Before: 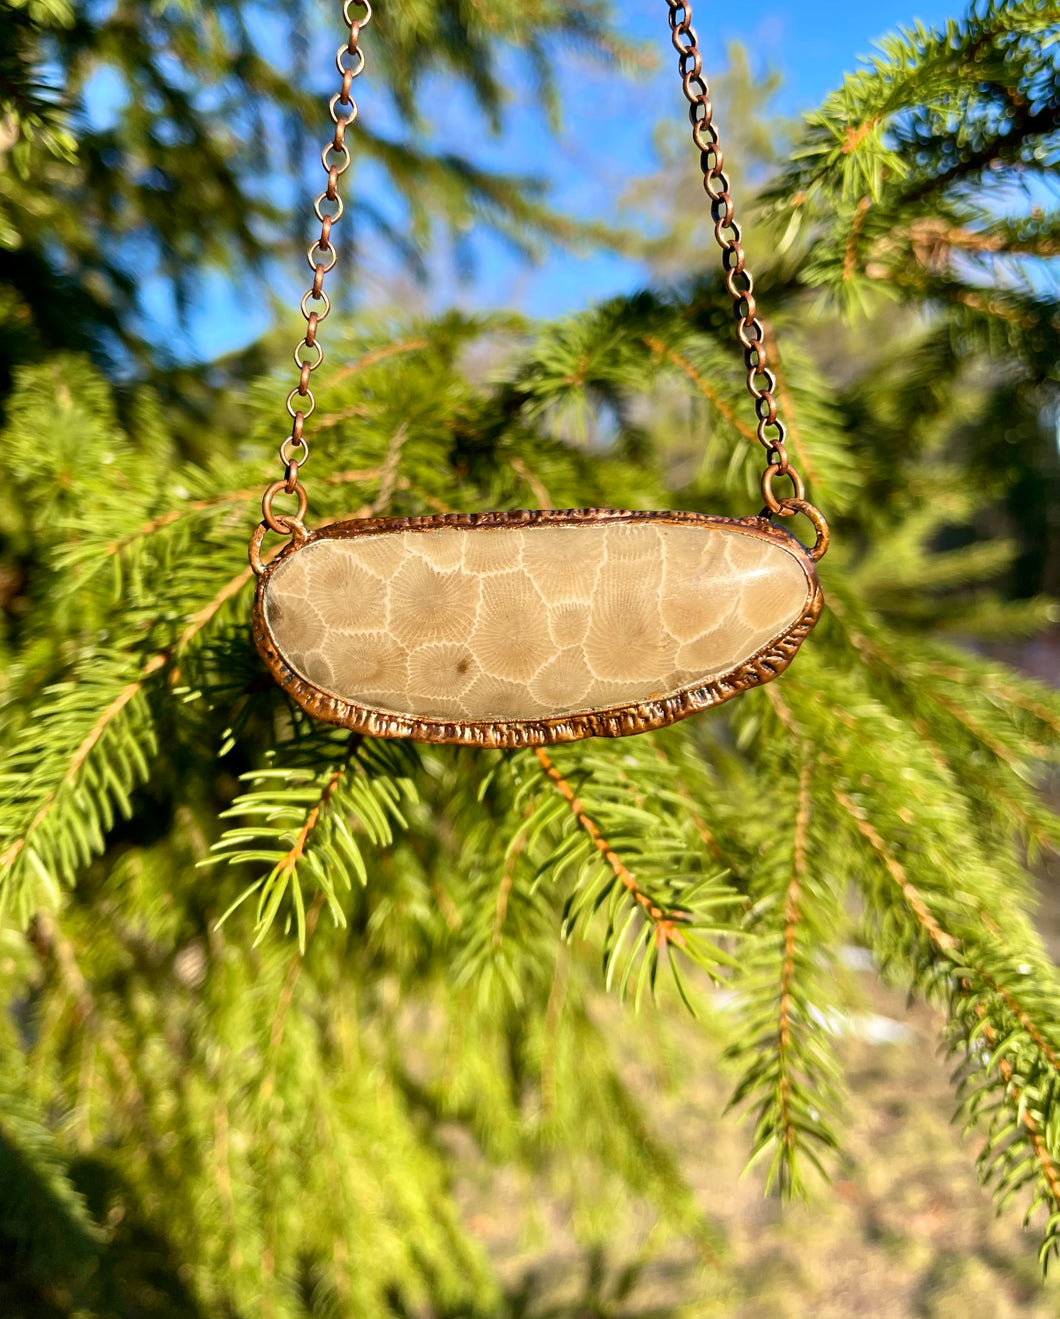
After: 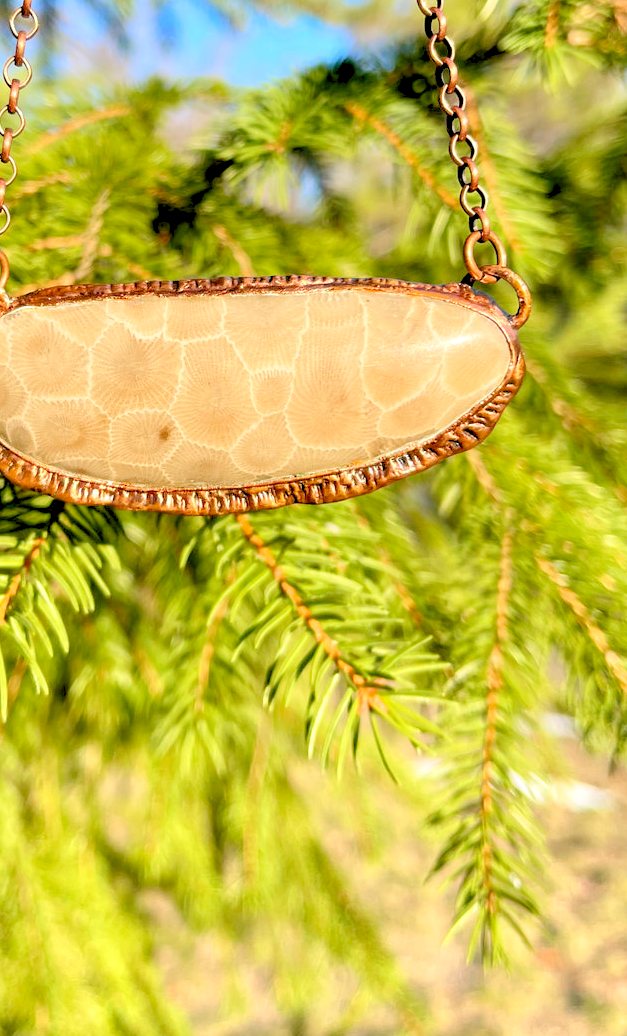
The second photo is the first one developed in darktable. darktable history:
crop and rotate: left 28.133%, top 17.712%, right 12.635%, bottom 3.69%
levels: gray 59.4%, white 99.9%, levels [0.072, 0.414, 0.976]
